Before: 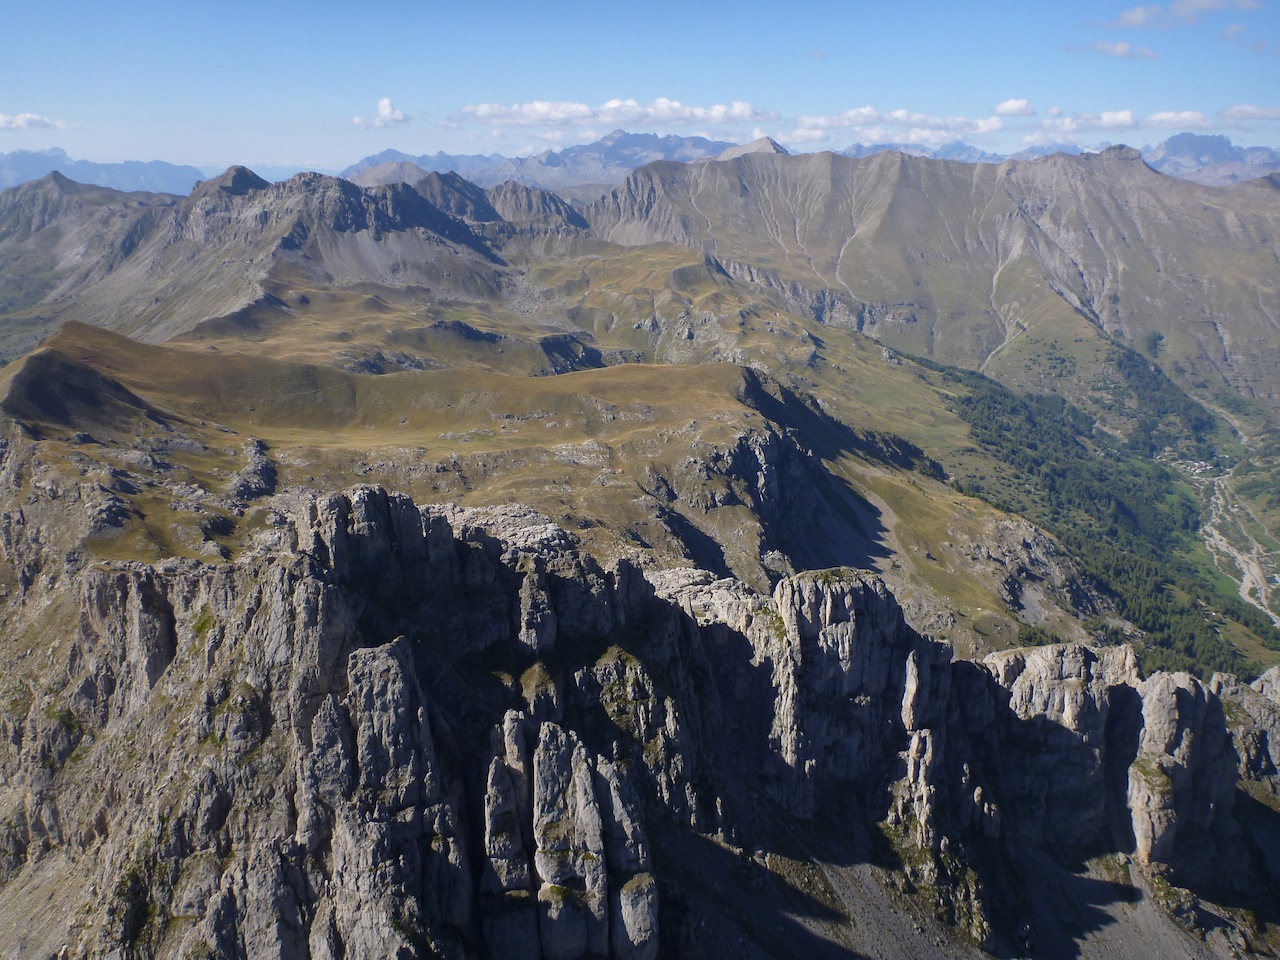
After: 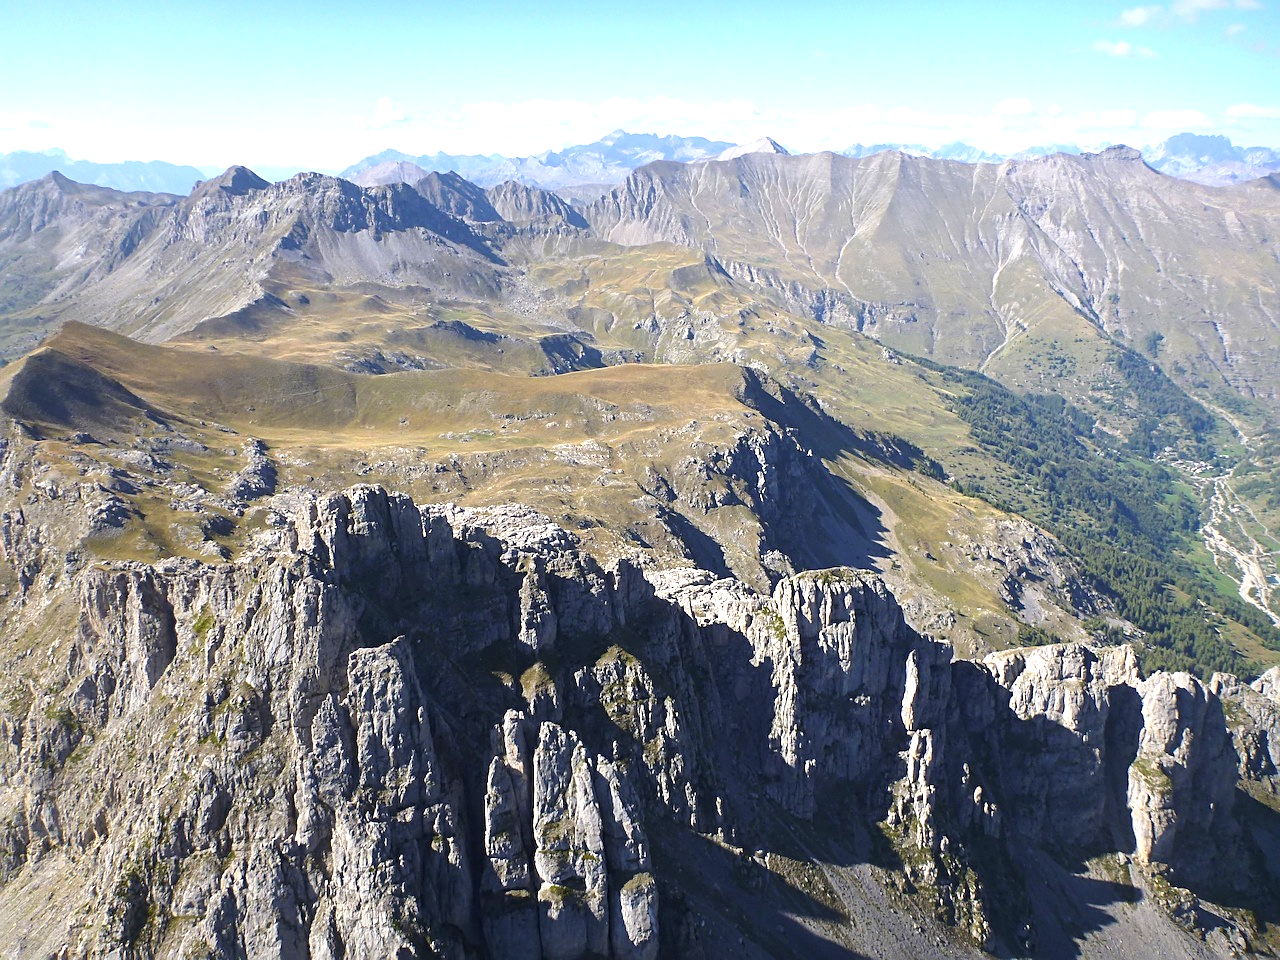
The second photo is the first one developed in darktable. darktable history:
exposure: black level correction 0, exposure 1.103 EV, compensate highlight preservation false
sharpen: amount 0.5
